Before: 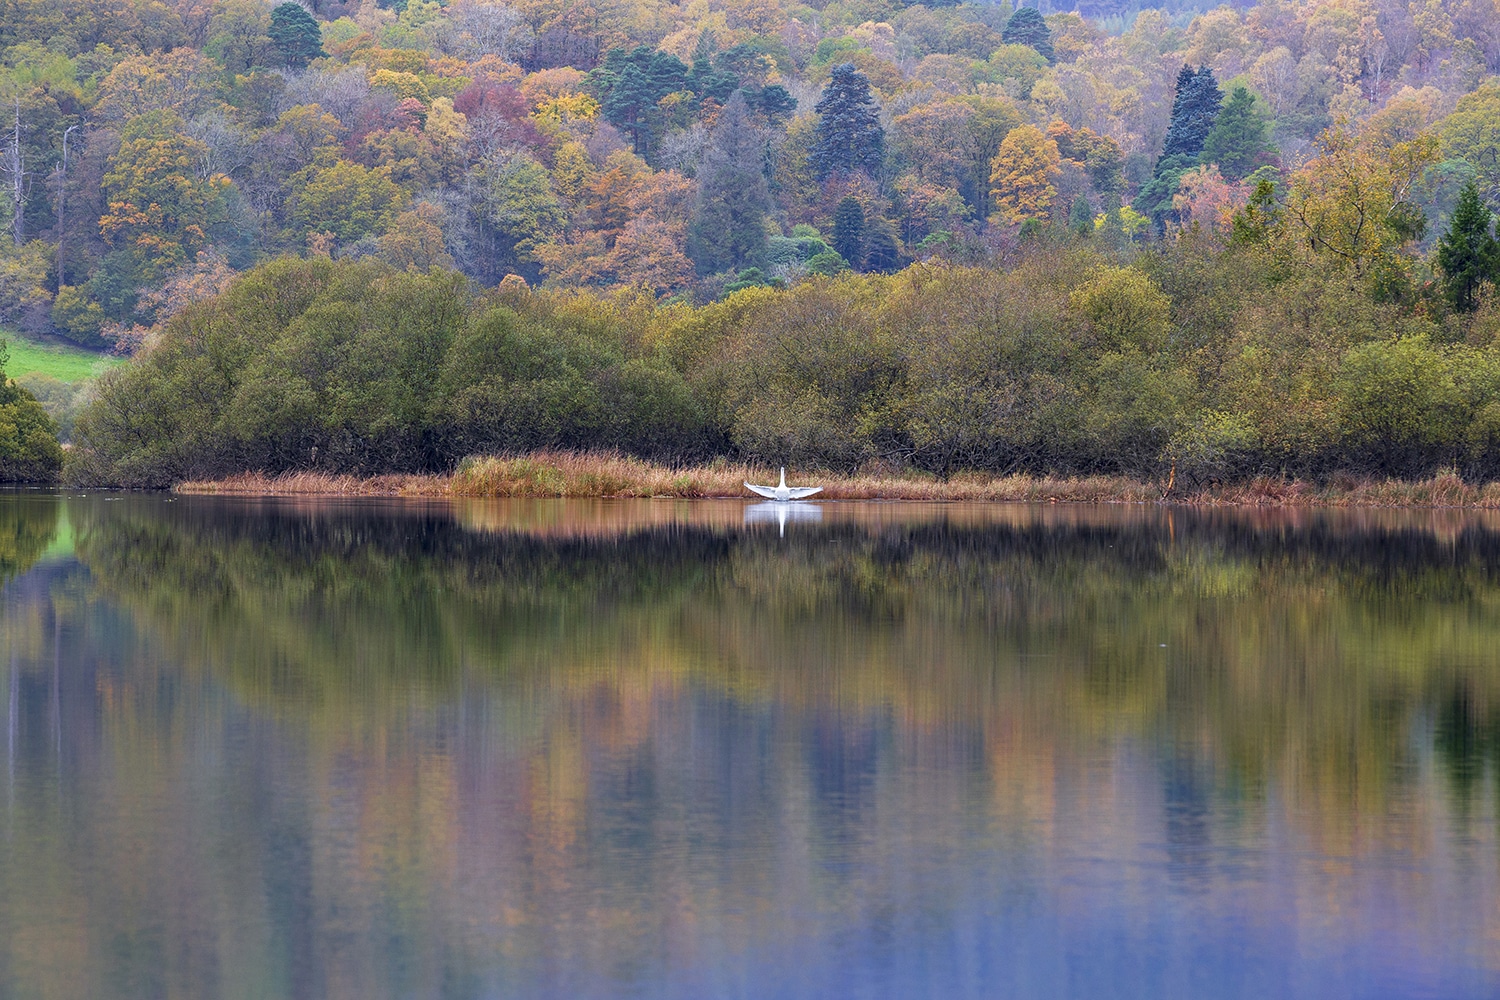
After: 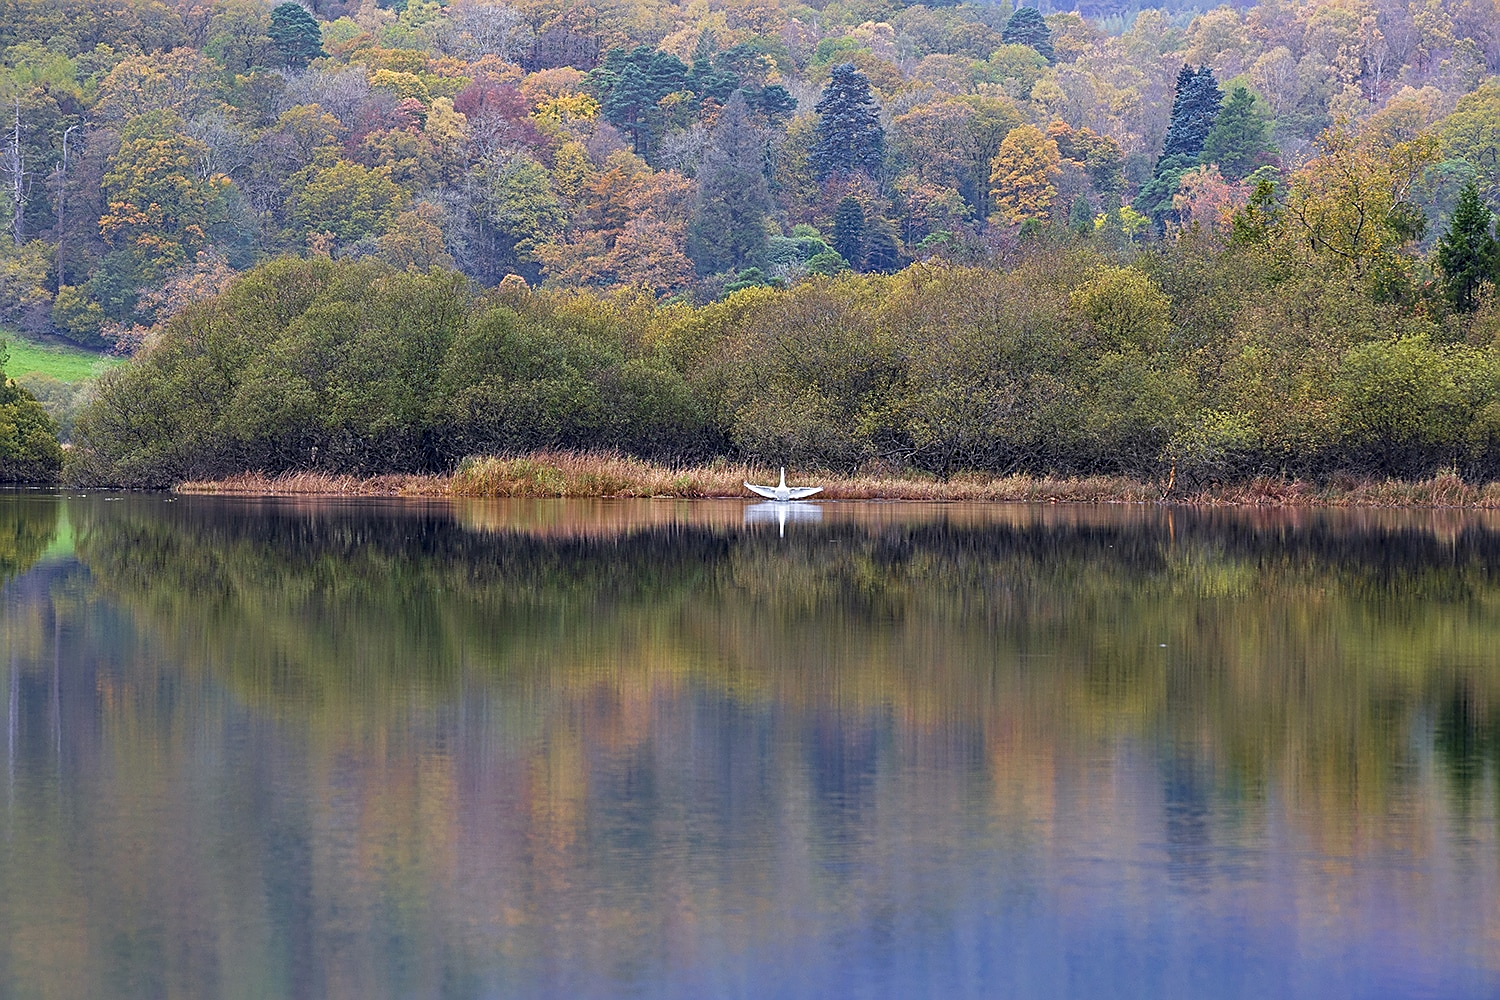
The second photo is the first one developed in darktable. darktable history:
sharpen: amount 0.734
